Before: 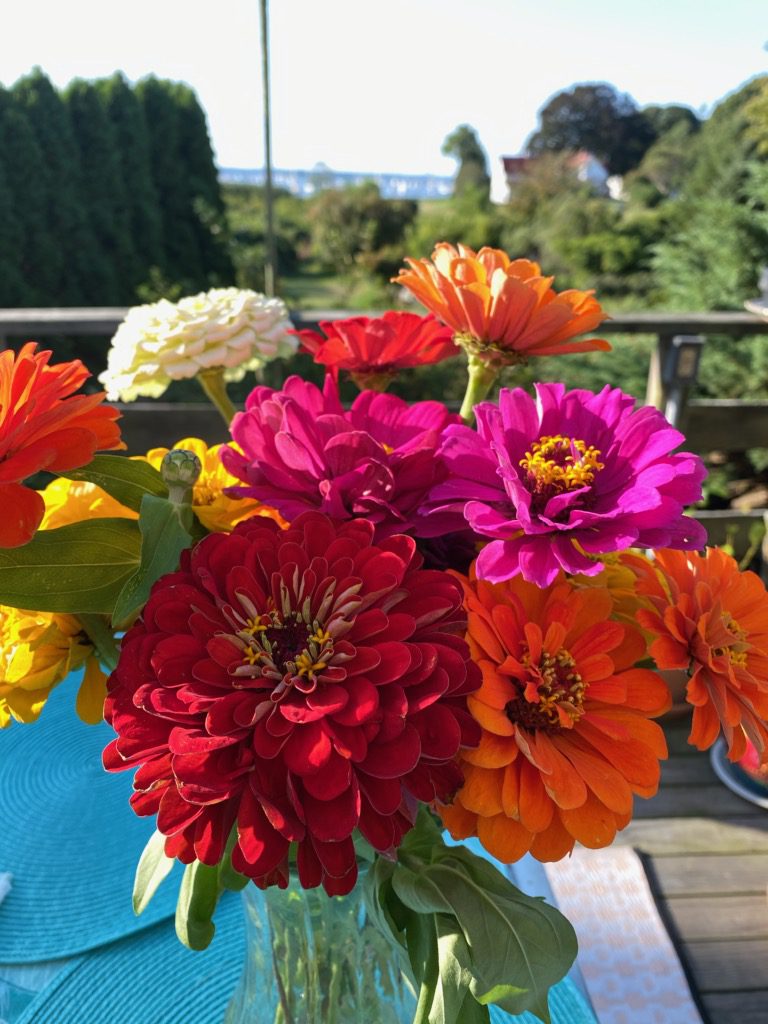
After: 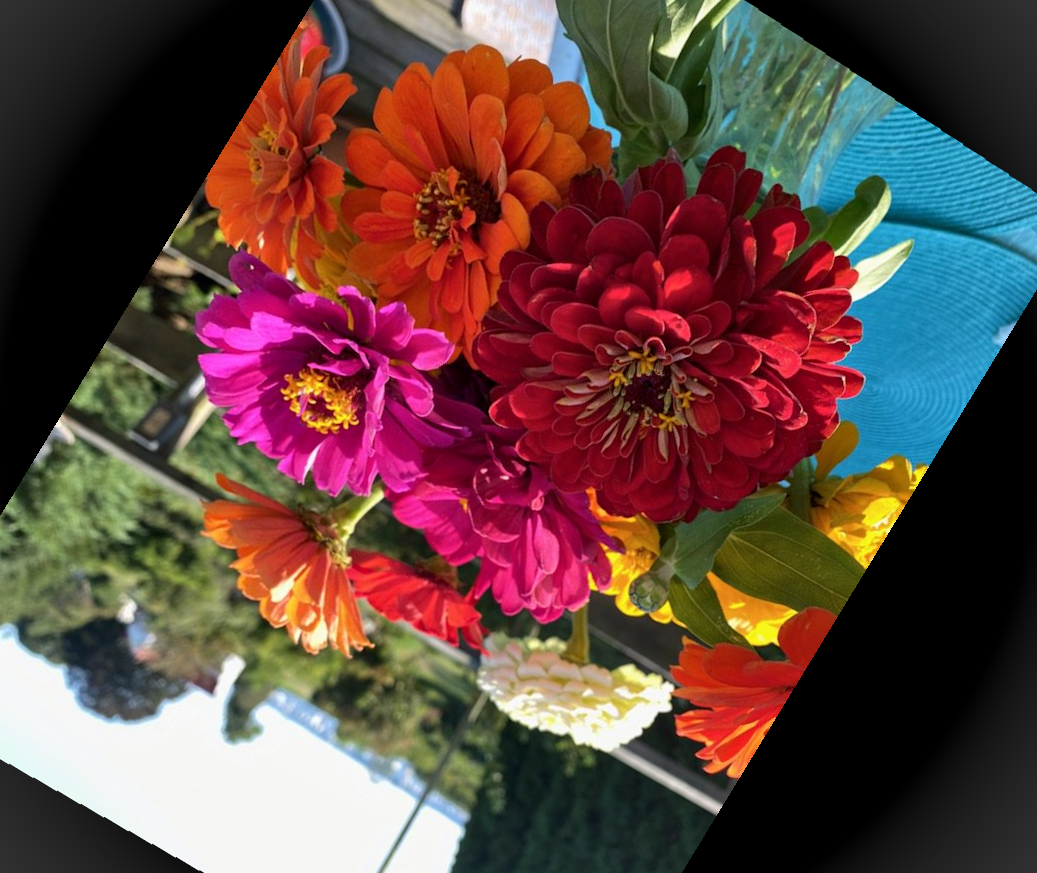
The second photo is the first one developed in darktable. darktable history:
crop and rotate: angle 148.68°, left 9.111%, top 15.603%, right 4.588%, bottom 17.041%
rotate and perspective: lens shift (horizontal) -0.055, automatic cropping off
vignetting: fall-off start 100%, brightness 0.05, saturation 0
local contrast: mode bilateral grid, contrast 20, coarseness 50, detail 120%, midtone range 0.2
